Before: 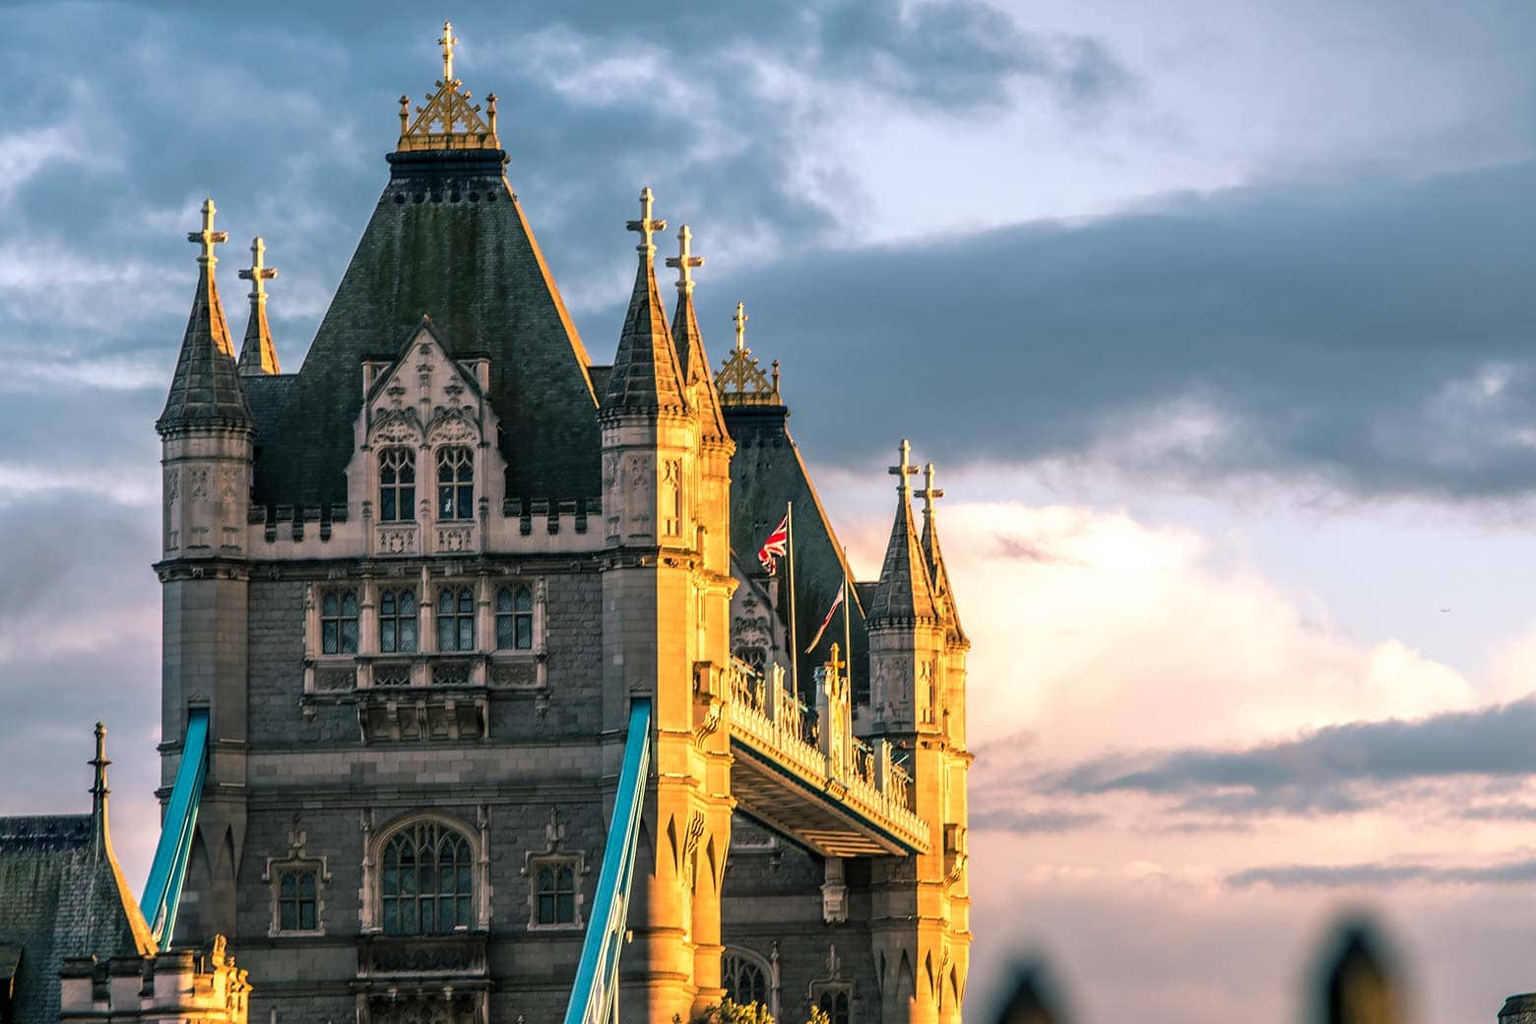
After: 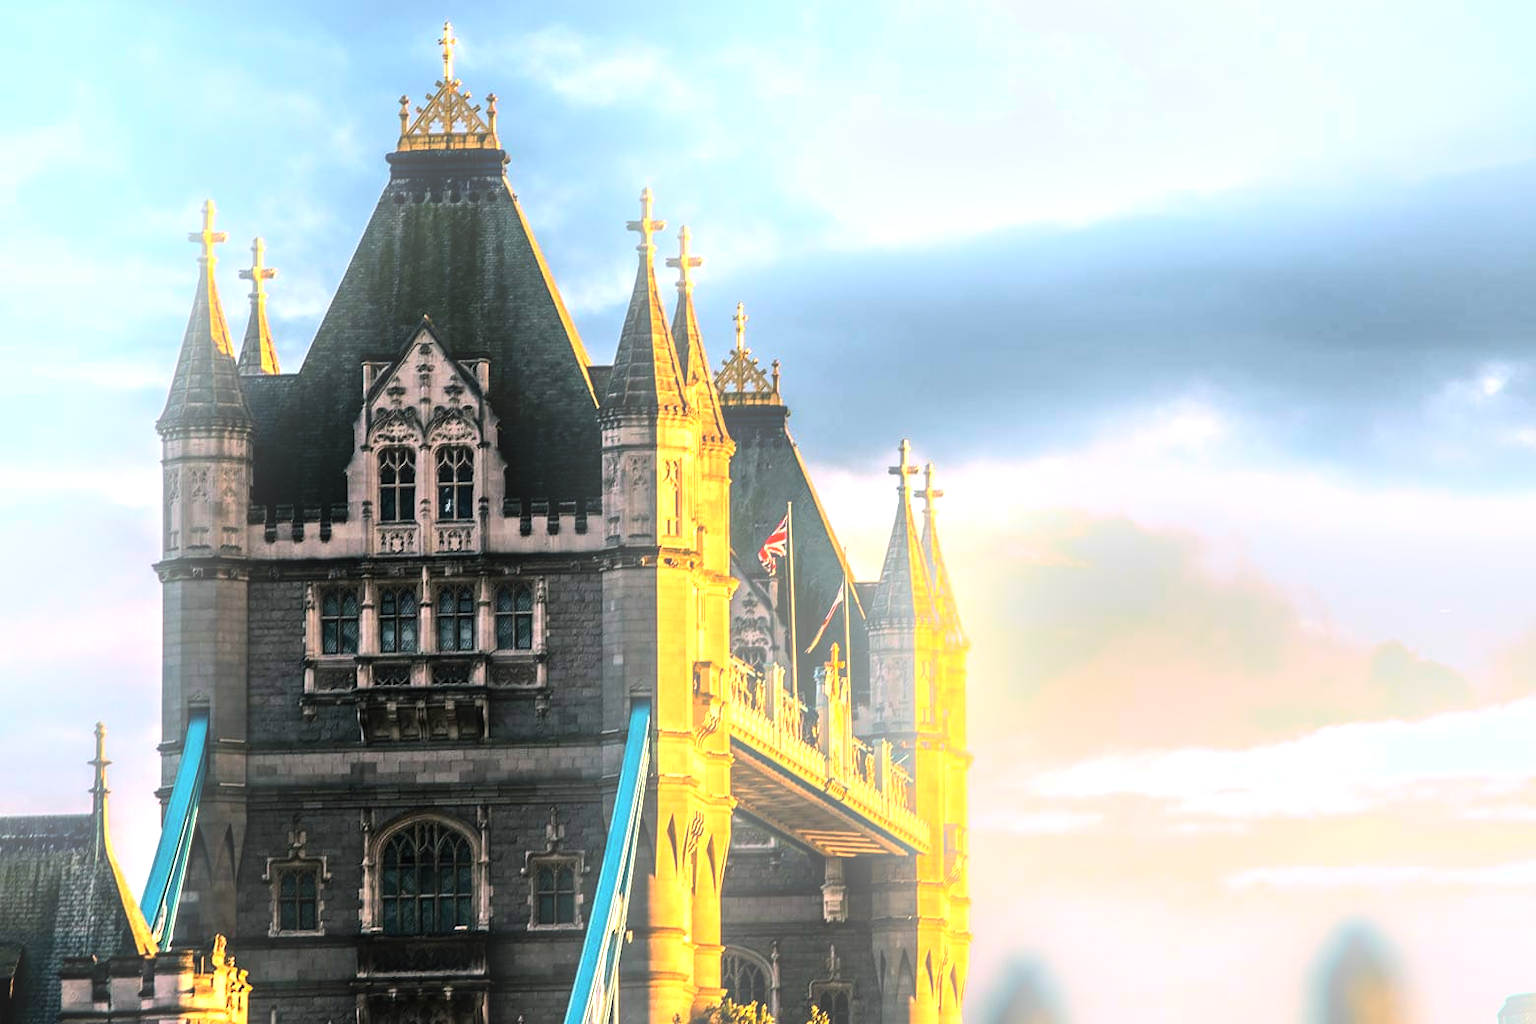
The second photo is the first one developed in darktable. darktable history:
tone equalizer: -8 EV -1.08 EV, -7 EV -1.01 EV, -6 EV -0.867 EV, -5 EV -0.578 EV, -3 EV 0.578 EV, -2 EV 0.867 EV, -1 EV 1.01 EV, +0 EV 1.08 EV, edges refinement/feathering 500, mask exposure compensation -1.57 EV, preserve details no
bloom: on, module defaults
